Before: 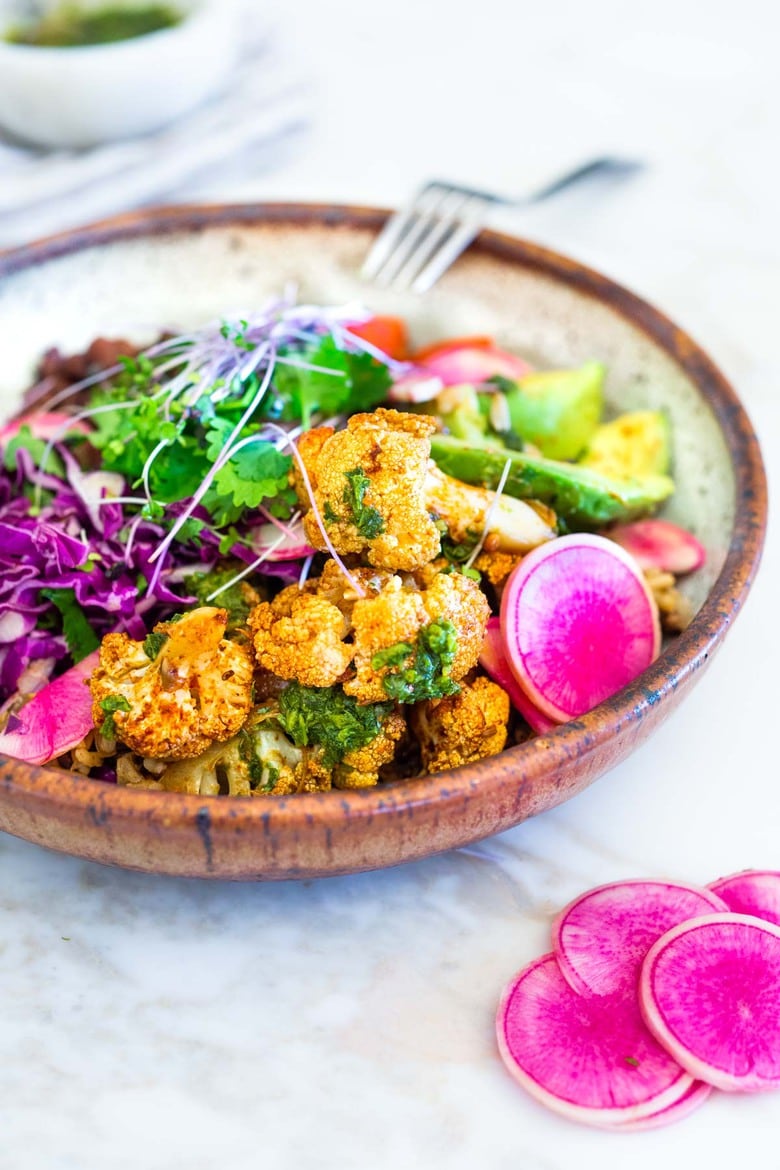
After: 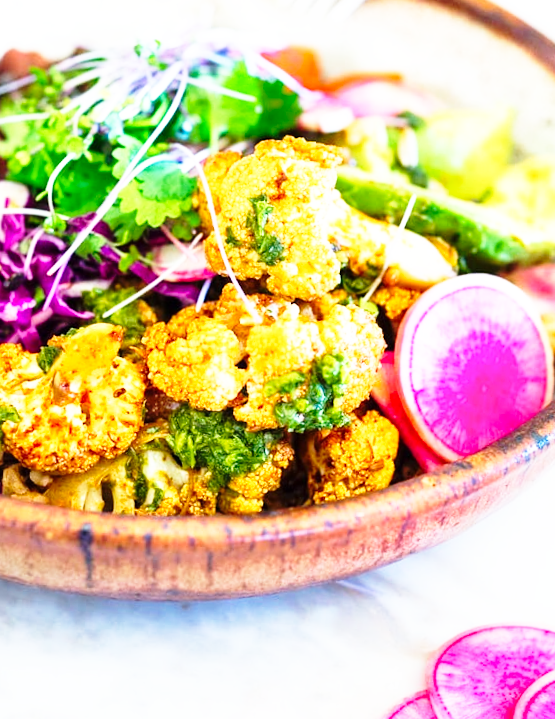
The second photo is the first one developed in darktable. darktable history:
base curve: curves: ch0 [(0, 0) (0.026, 0.03) (0.109, 0.232) (0.351, 0.748) (0.669, 0.968) (1, 1)], preserve colors none
crop and rotate: angle -3.64°, left 9.782%, top 20.823%, right 12.361%, bottom 11.966%
